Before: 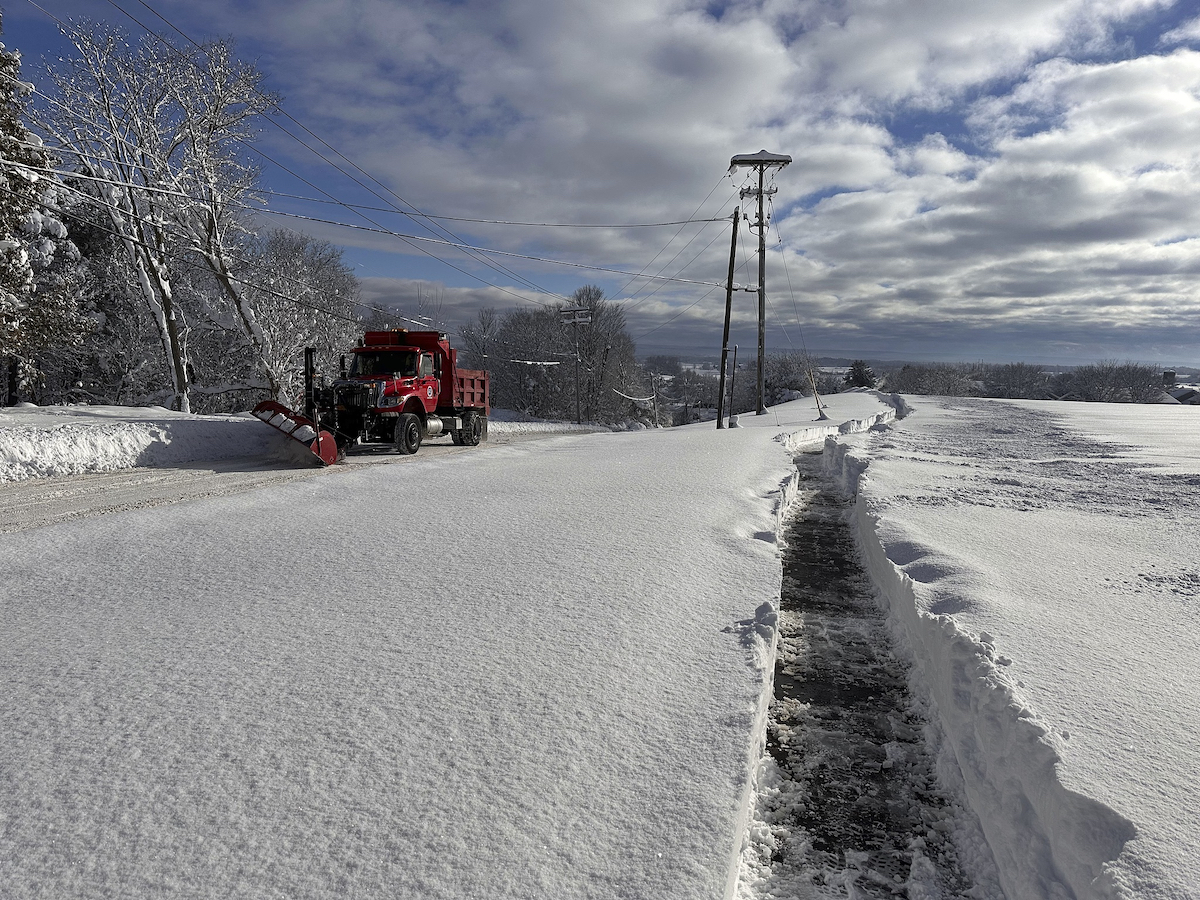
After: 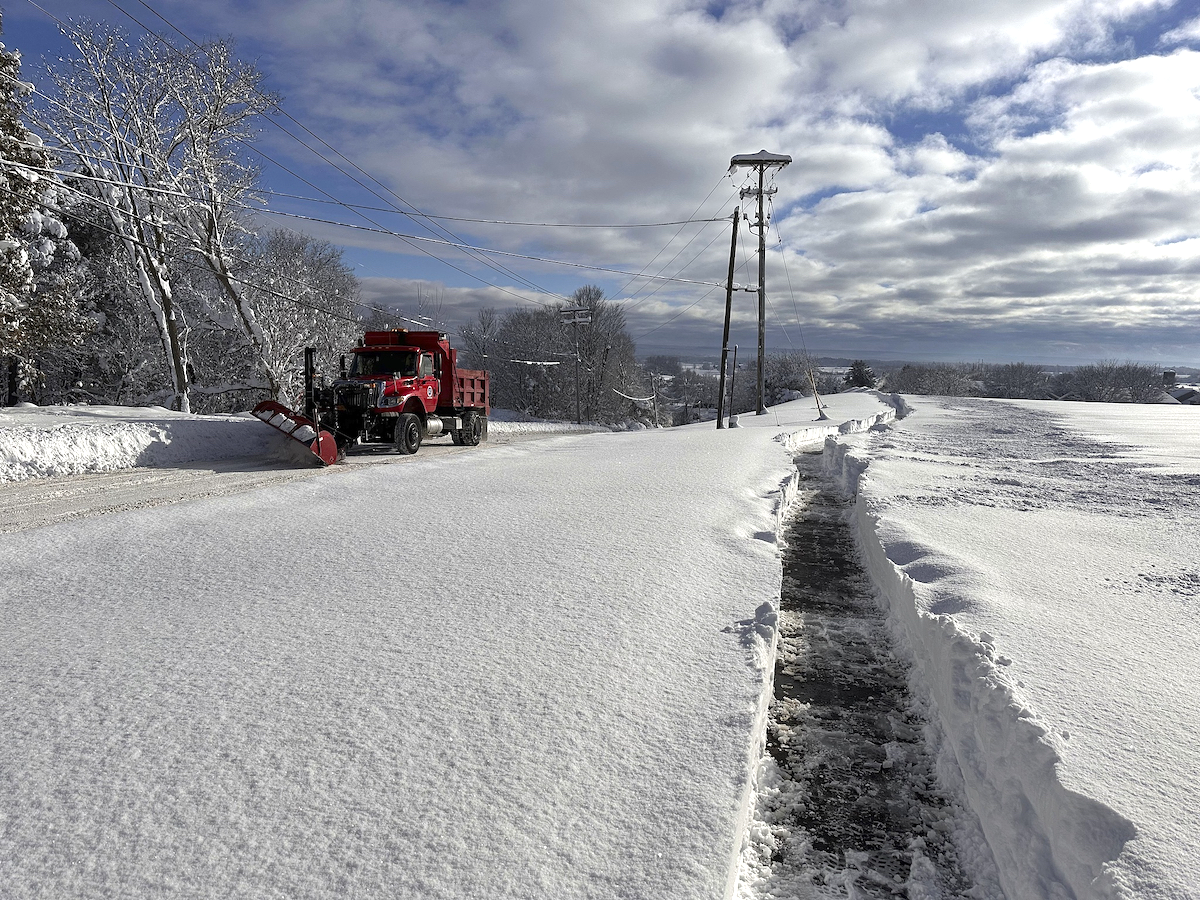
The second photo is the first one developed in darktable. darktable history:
exposure: exposure 0.407 EV, compensate highlight preservation false
